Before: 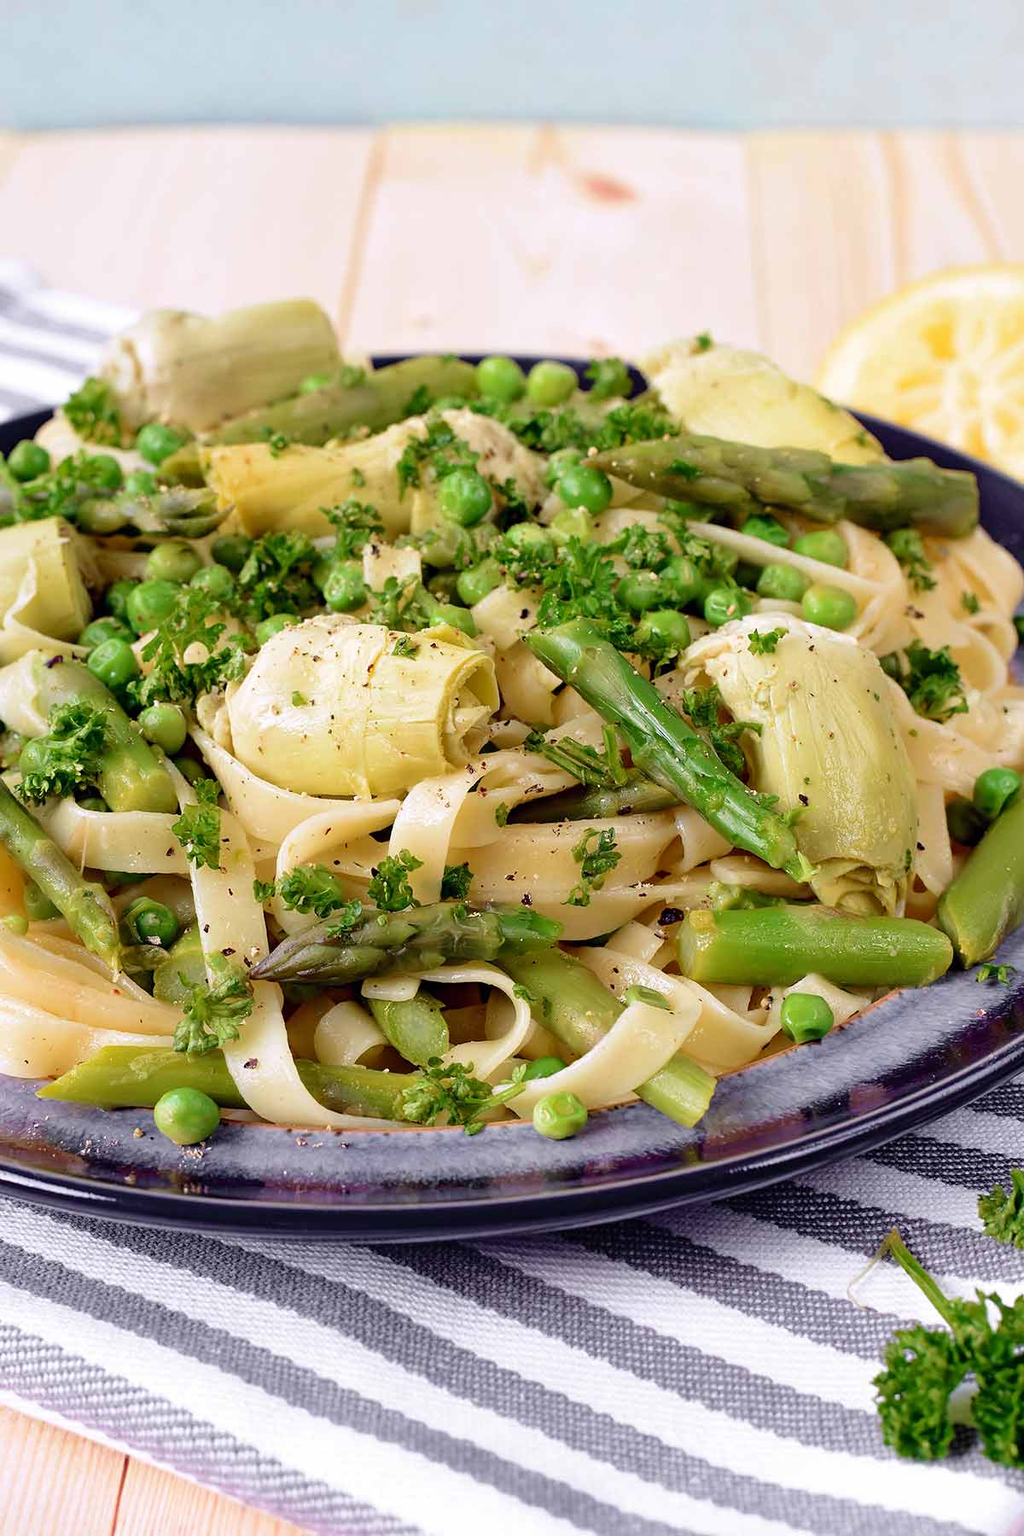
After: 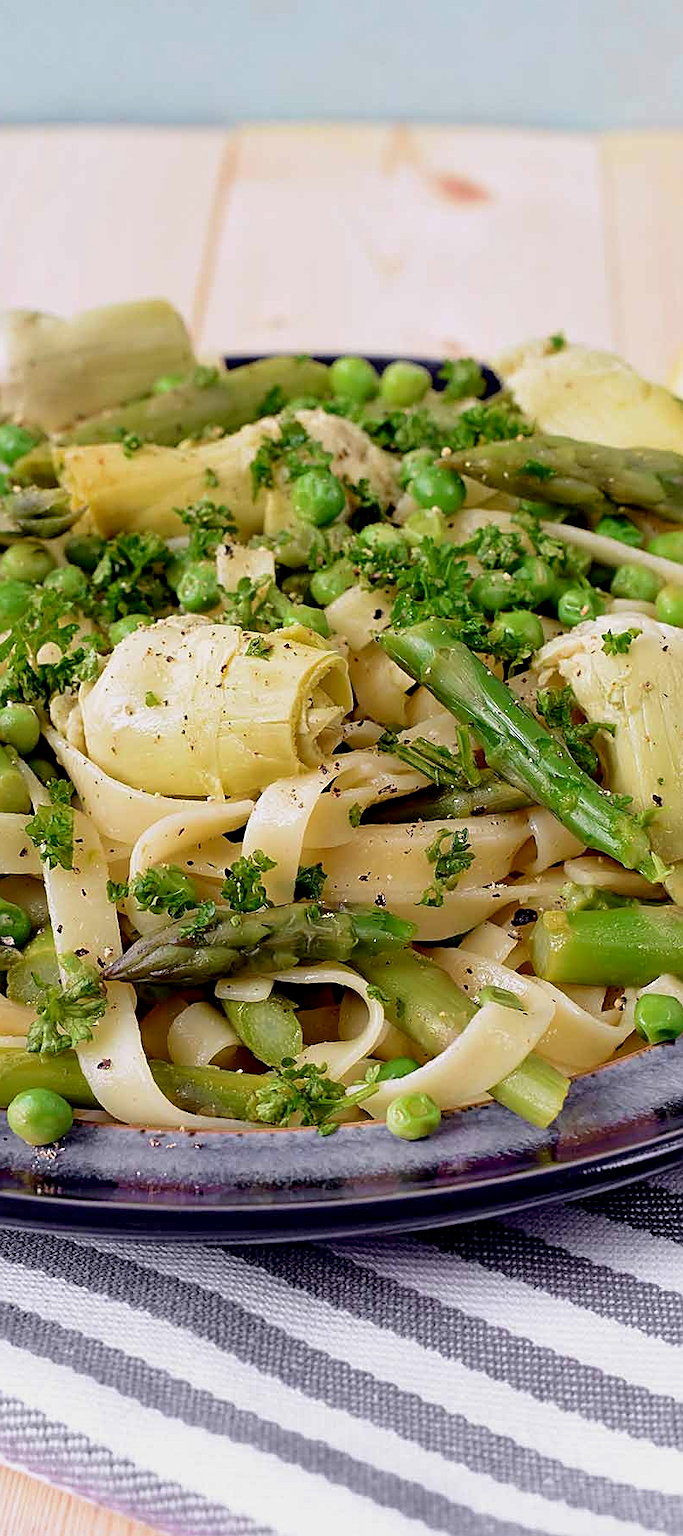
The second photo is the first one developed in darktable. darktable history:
sharpen: on, module defaults
exposure: black level correction 0.006, exposure -0.22 EV, compensate highlight preservation false
crop and rotate: left 14.34%, right 18.932%
